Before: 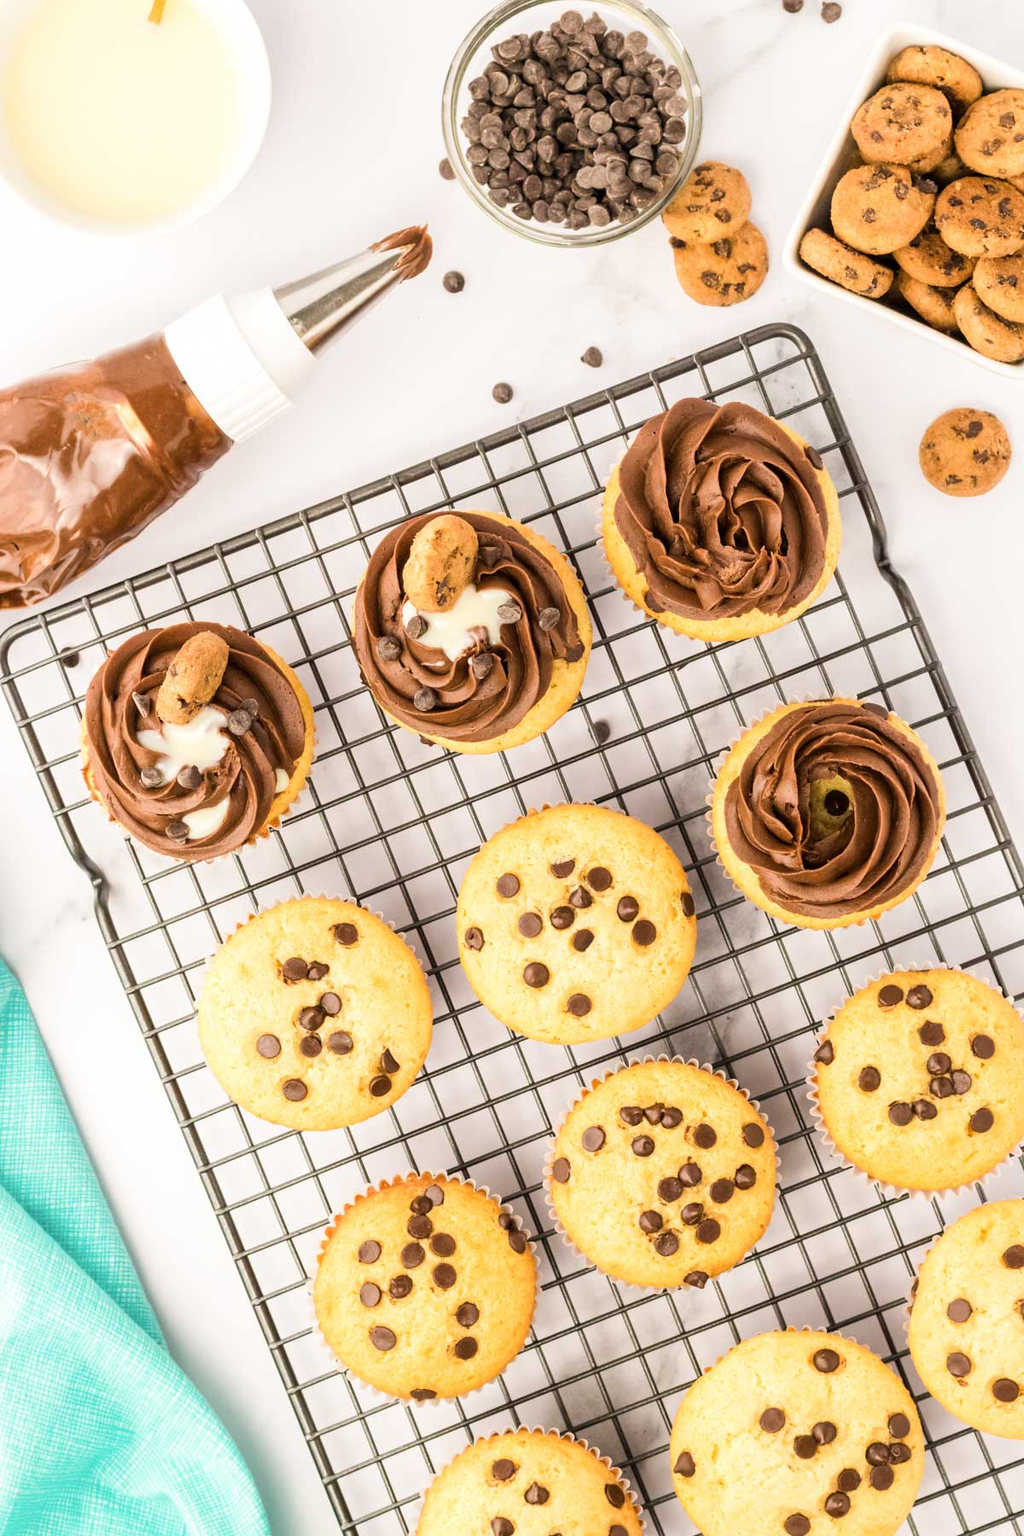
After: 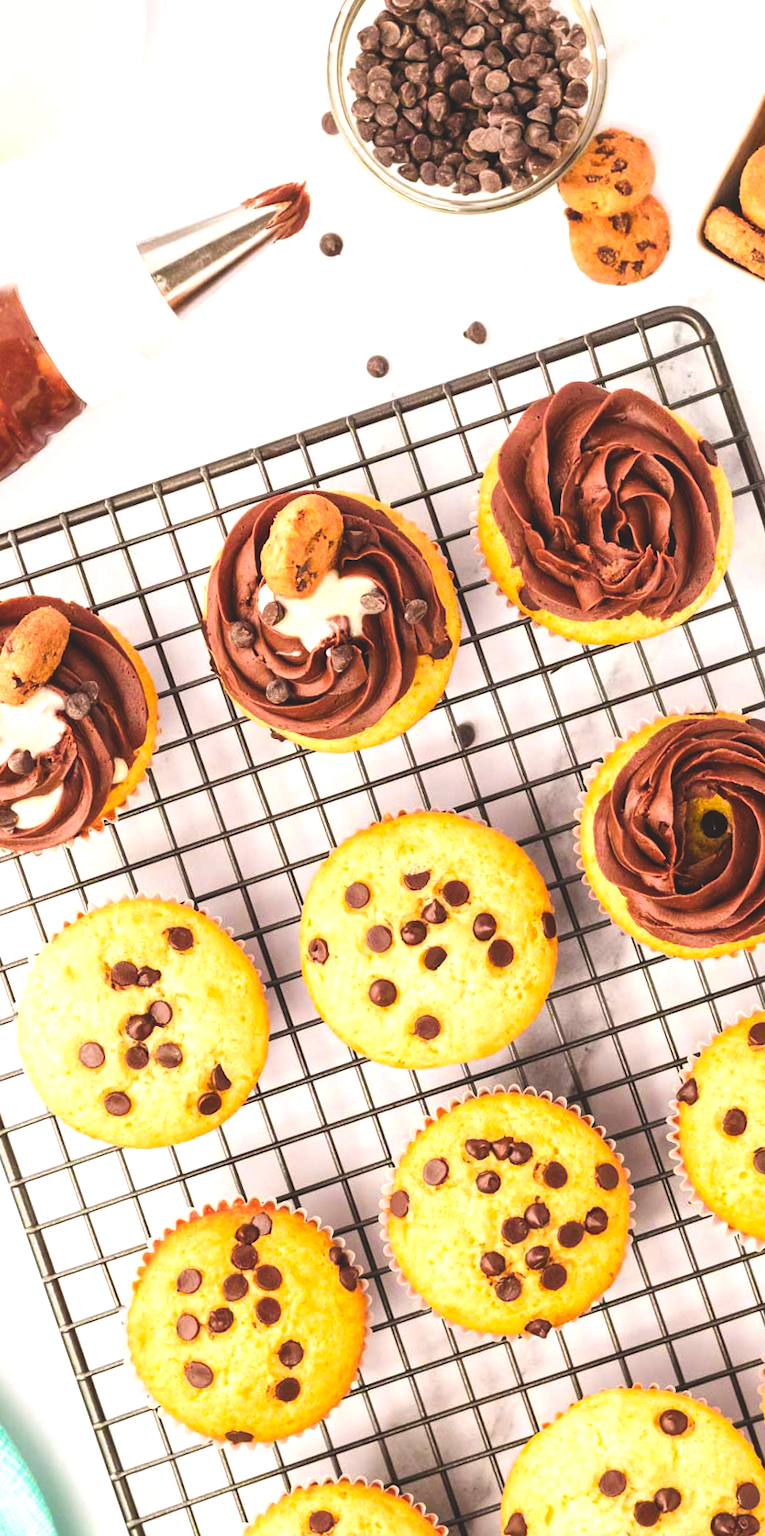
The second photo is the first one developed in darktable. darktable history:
exposure: black level correction -0.03, compensate highlight preservation false
color balance rgb: perceptual saturation grading › global saturation 30.287%, hue shift -12.14°, perceptual brilliance grading › global brilliance 9.659%
crop and rotate: angle -2.84°, left 14.183%, top 0.016%, right 11.063%, bottom 0.076%
contrast brightness saturation: contrast 0.067, brightness -0.134, saturation 0.057
